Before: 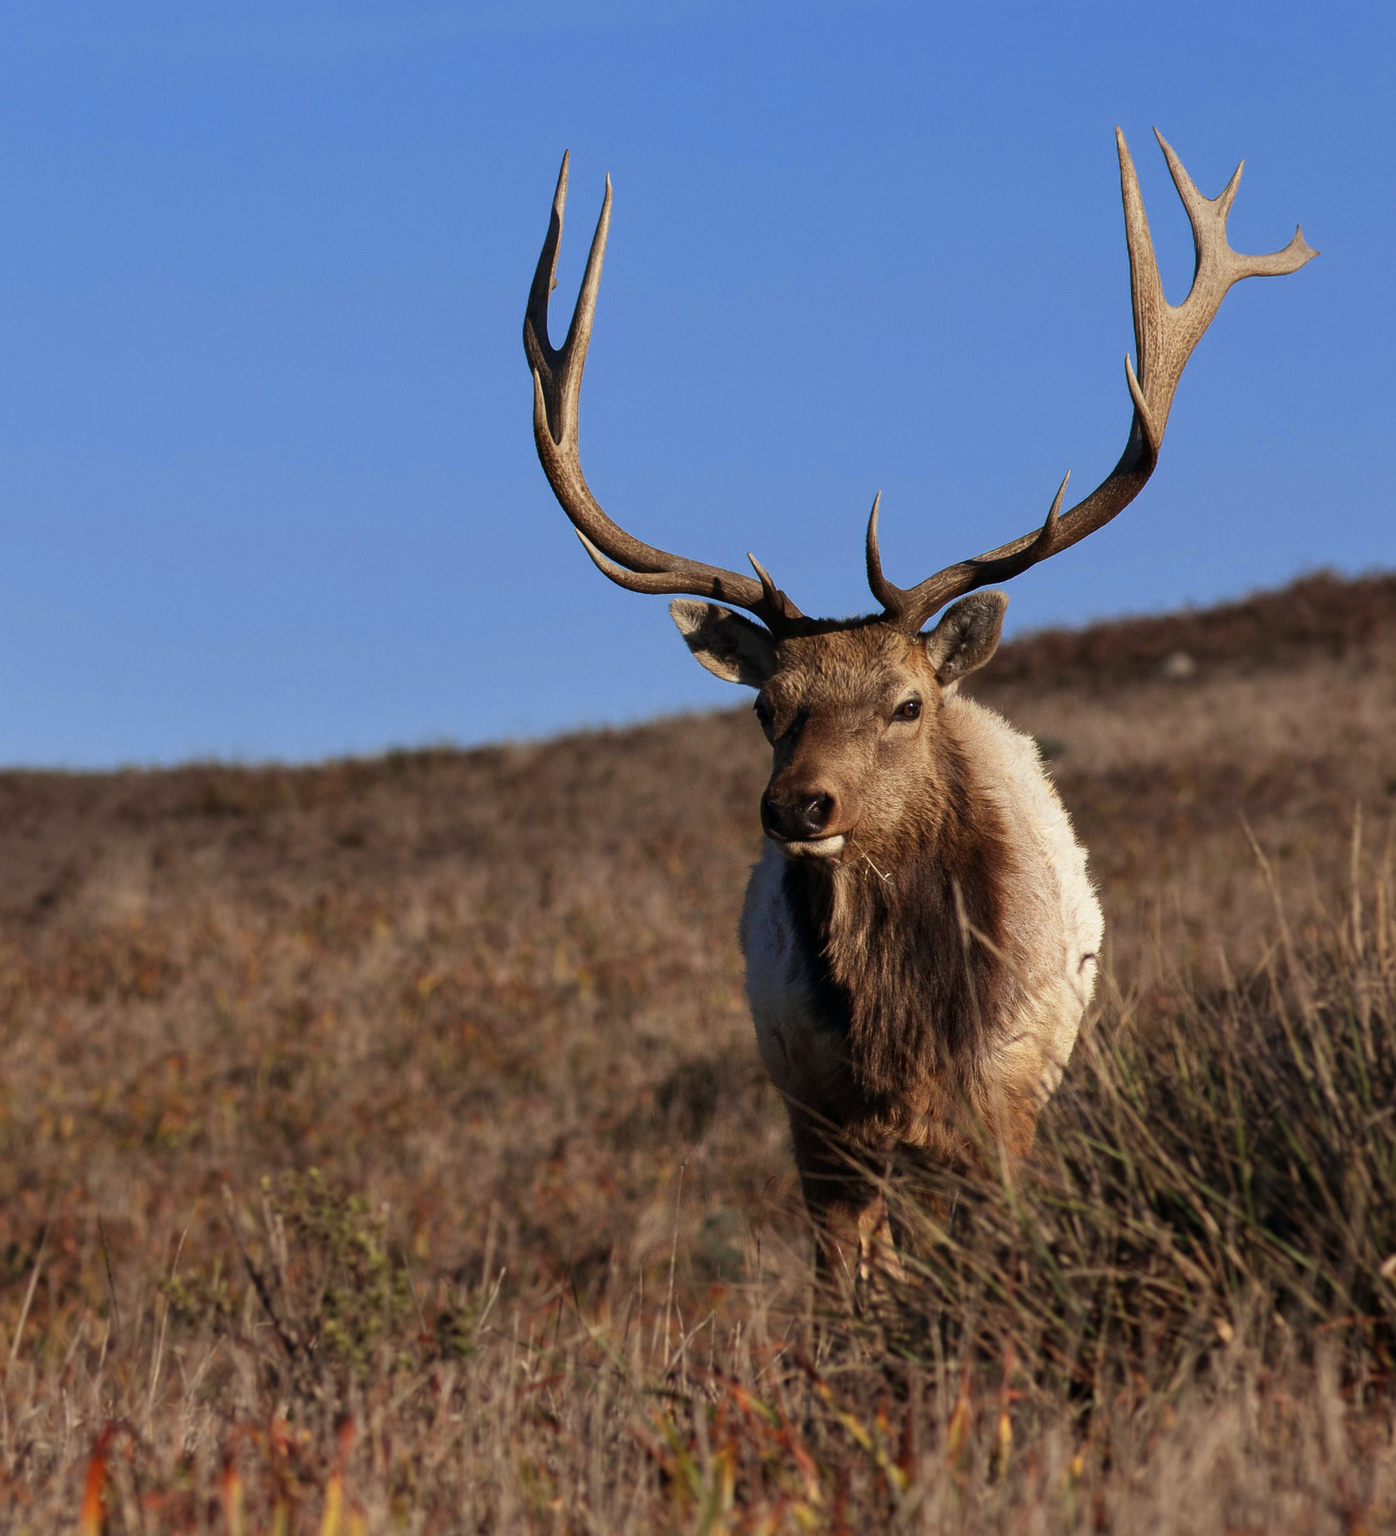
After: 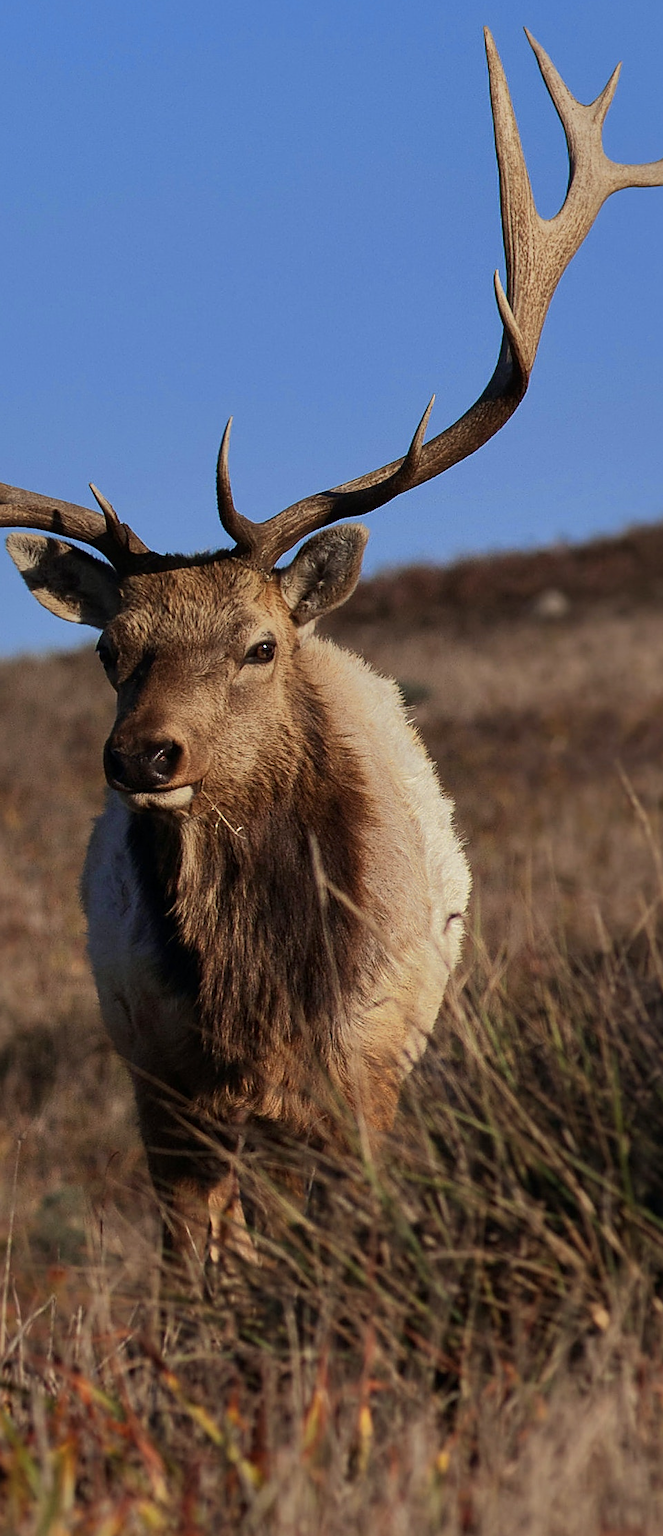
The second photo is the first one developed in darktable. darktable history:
crop: left 47.597%, top 6.653%, right 8.05%
sharpen: amount 0.496
shadows and highlights: shadows -18.58, highlights -73.82
